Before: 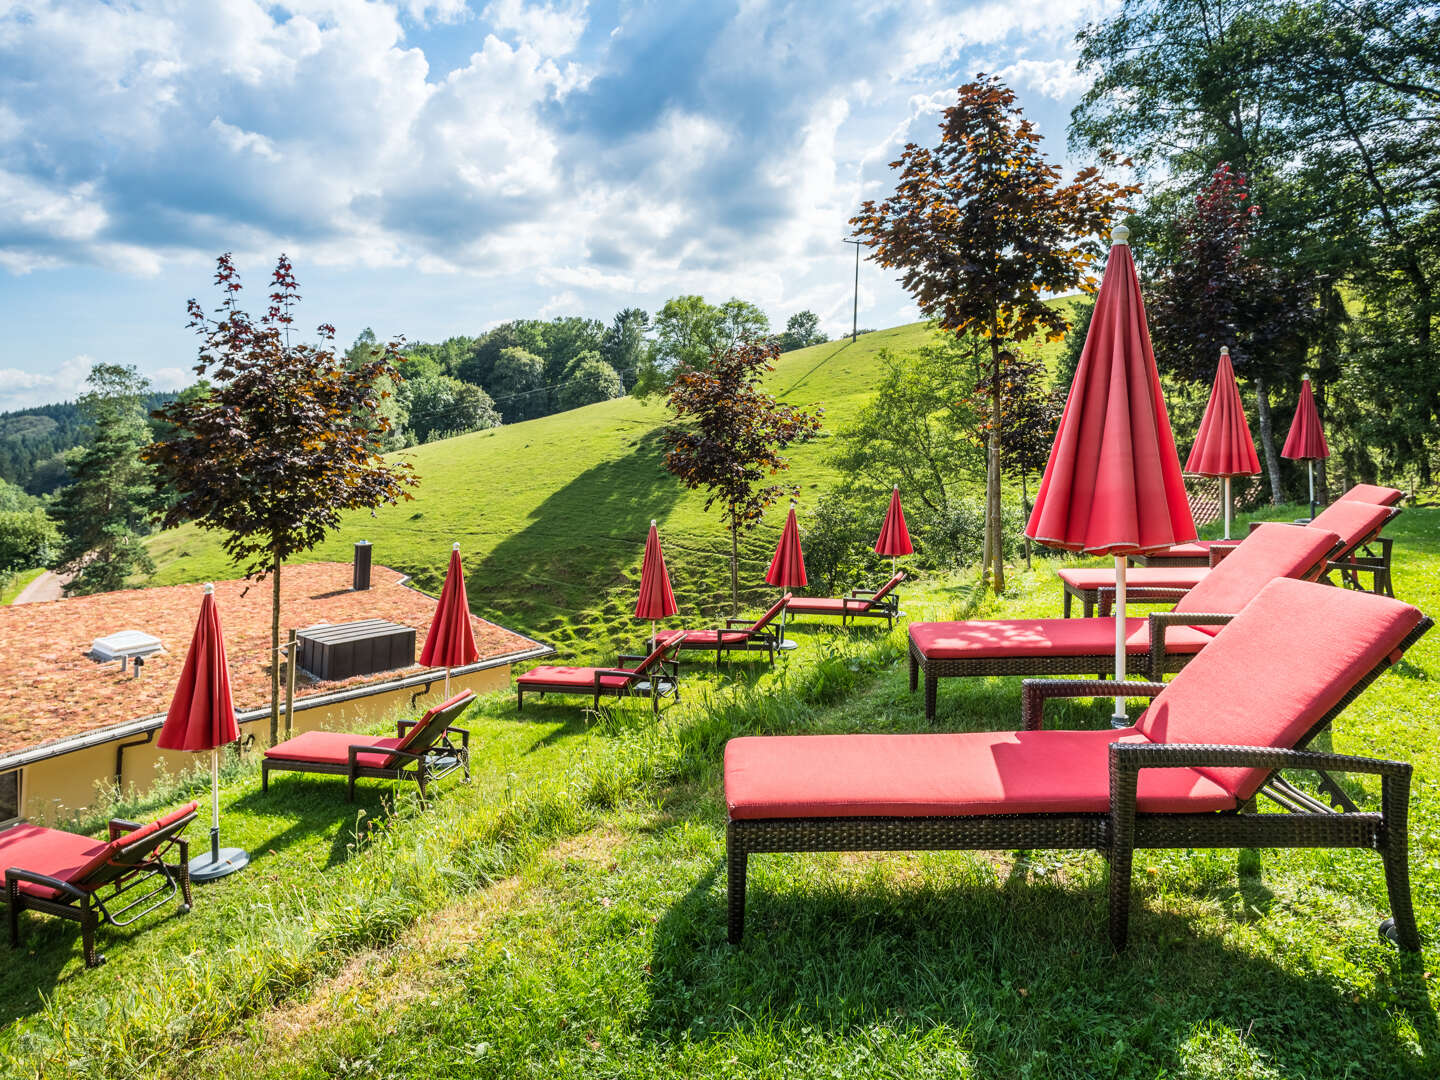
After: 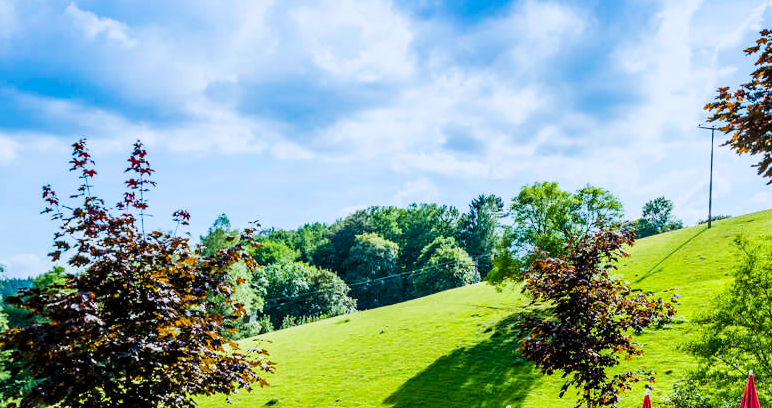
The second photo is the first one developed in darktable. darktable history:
color calibration: x 0.37, y 0.382, temperature 4313.32 K
crop: left 10.121%, top 10.631%, right 36.218%, bottom 51.526%
color balance rgb: global offset › luminance -0.37%, perceptual saturation grading › highlights -17.77%, perceptual saturation grading › mid-tones 33.1%, perceptual saturation grading › shadows 50.52%, perceptual brilliance grading › highlights 20%, perceptual brilliance grading › mid-tones 20%, perceptual brilliance grading › shadows -20%, global vibrance 50%
filmic rgb: white relative exposure 3.8 EV, hardness 4.35
